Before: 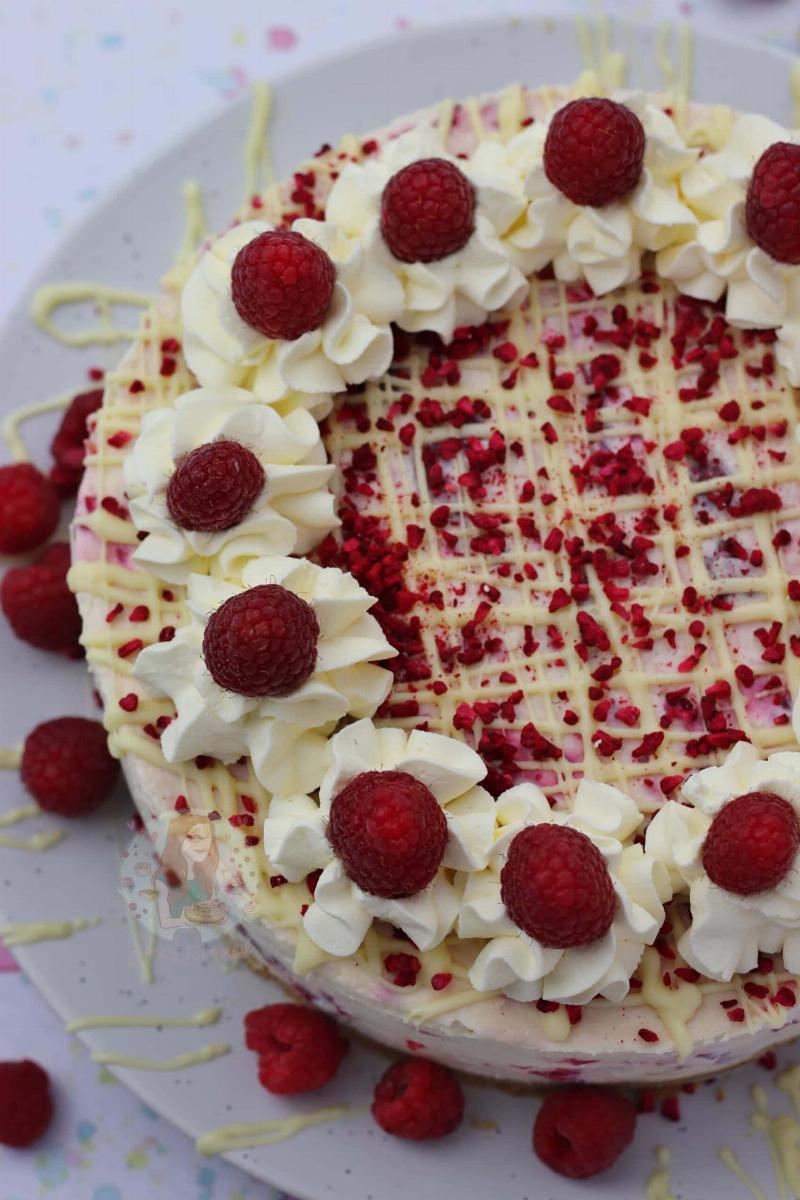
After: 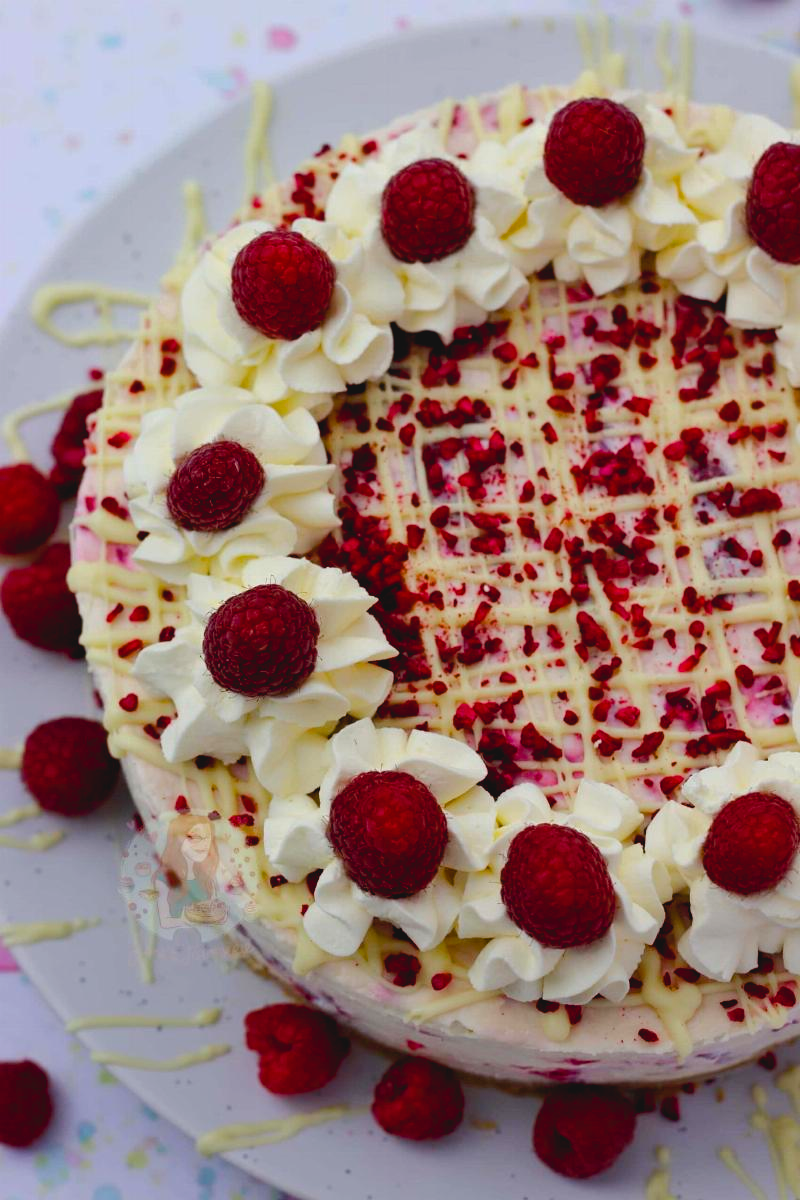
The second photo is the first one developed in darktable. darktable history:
color balance rgb: global offset › luminance -0.51%, perceptual saturation grading › global saturation 27.53%, perceptual saturation grading › highlights -25%, perceptual saturation grading › shadows 25%, perceptual brilliance grading › highlights 6.62%, perceptual brilliance grading › mid-tones 17.07%, perceptual brilliance grading › shadows -5.23%
contrast brightness saturation: contrast -0.11
